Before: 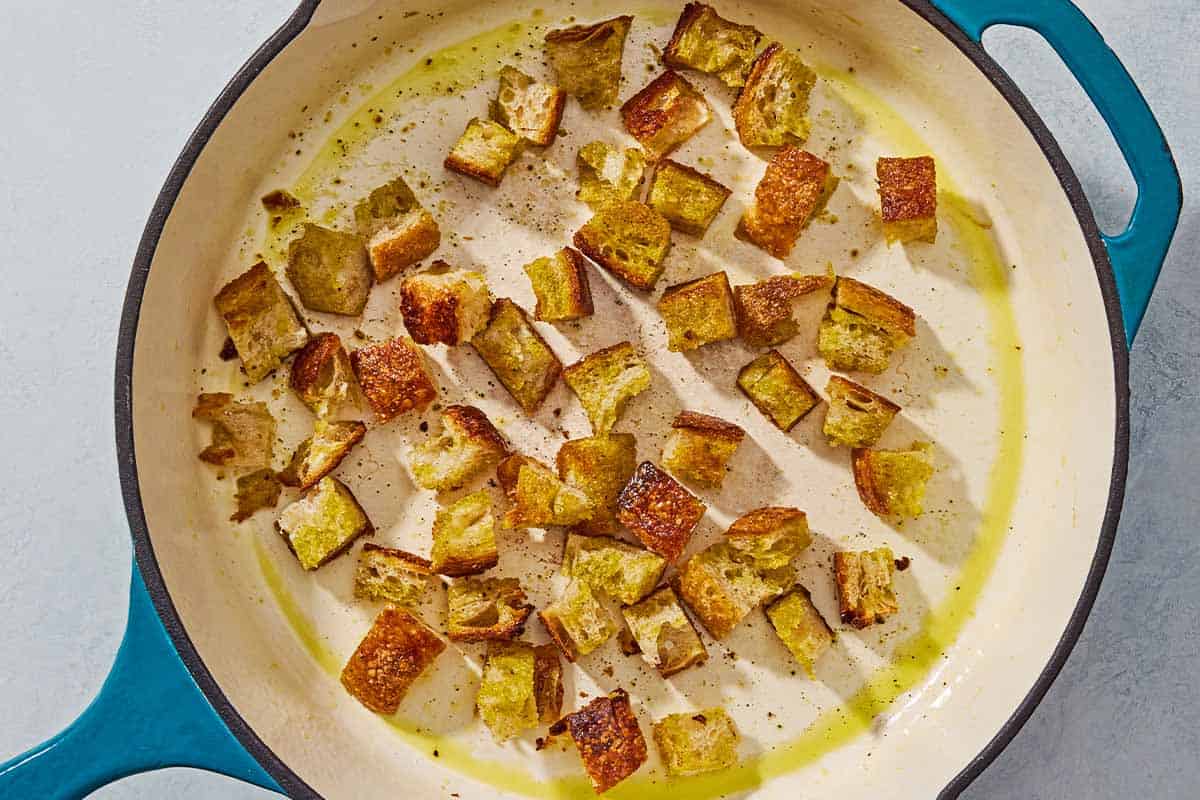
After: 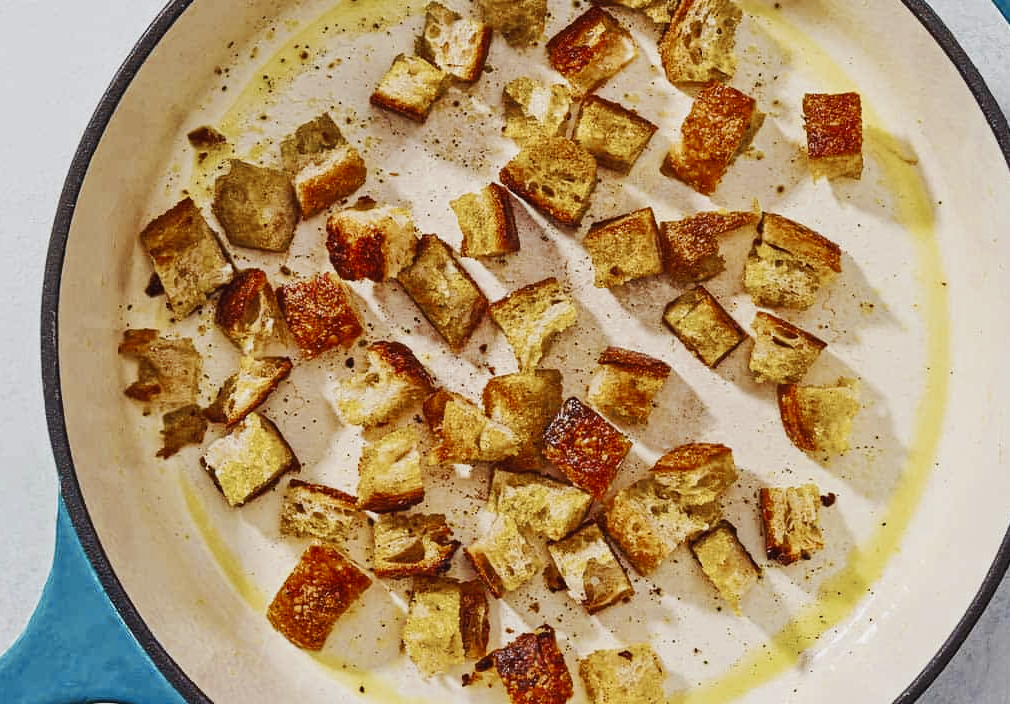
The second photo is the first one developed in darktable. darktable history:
crop: left 6.214%, top 8.001%, right 9.541%, bottom 3.908%
color zones: curves: ch0 [(0, 0.5) (0.125, 0.4) (0.25, 0.5) (0.375, 0.4) (0.5, 0.4) (0.625, 0.6) (0.75, 0.6) (0.875, 0.5)]; ch1 [(0, 0.35) (0.125, 0.45) (0.25, 0.35) (0.375, 0.35) (0.5, 0.35) (0.625, 0.35) (0.75, 0.45) (0.875, 0.35)]; ch2 [(0, 0.6) (0.125, 0.5) (0.25, 0.5) (0.375, 0.6) (0.5, 0.6) (0.625, 0.5) (0.75, 0.5) (0.875, 0.5)]
tone curve: curves: ch0 [(0, 0.02) (0.063, 0.058) (0.262, 0.243) (0.447, 0.468) (0.544, 0.596) (0.805, 0.823) (1, 0.952)]; ch1 [(0, 0) (0.339, 0.31) (0.417, 0.401) (0.452, 0.455) (0.482, 0.483) (0.502, 0.499) (0.517, 0.506) (0.55, 0.542) (0.588, 0.604) (0.729, 0.782) (1, 1)]; ch2 [(0, 0) (0.346, 0.34) (0.431, 0.45) (0.485, 0.487) (0.5, 0.496) (0.527, 0.526) (0.56, 0.574) (0.613, 0.642) (0.679, 0.703) (1, 1)], preserve colors none
